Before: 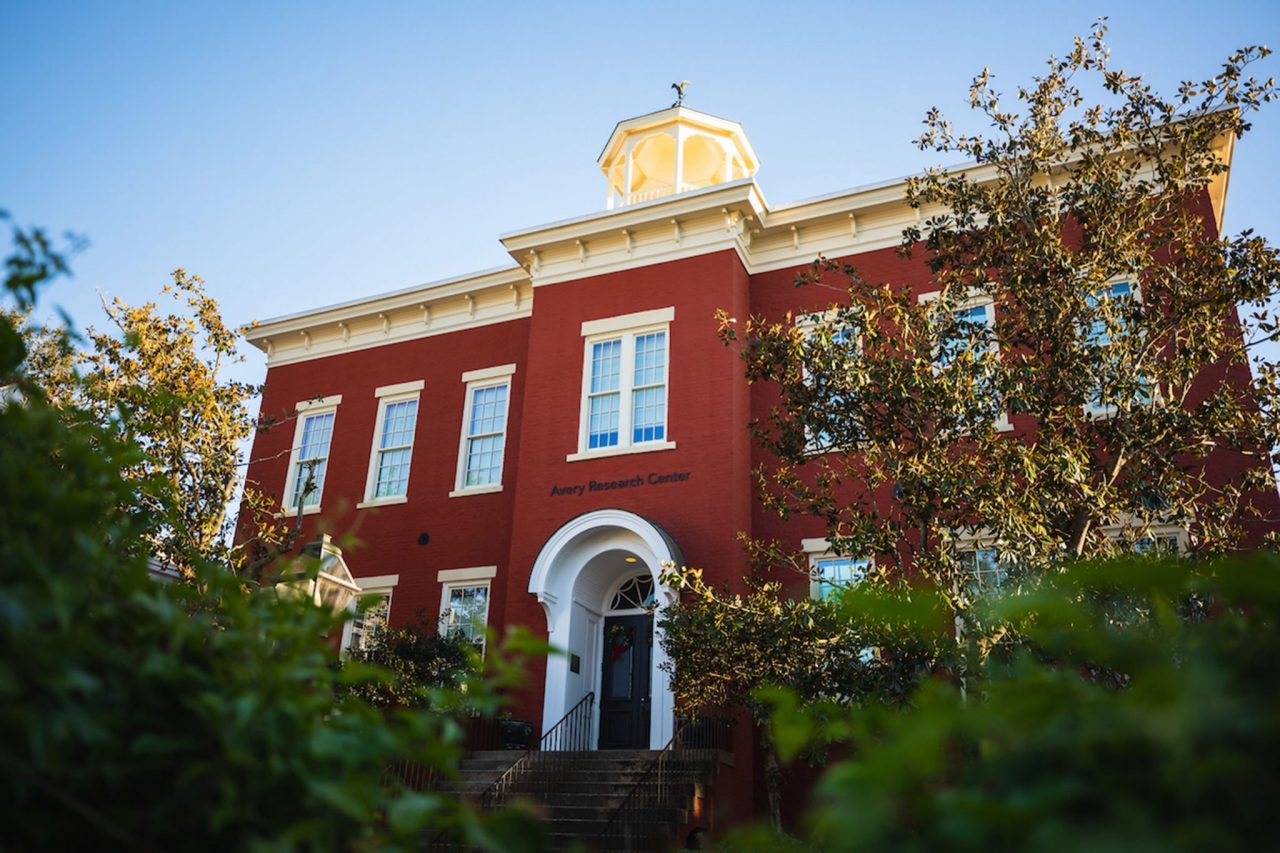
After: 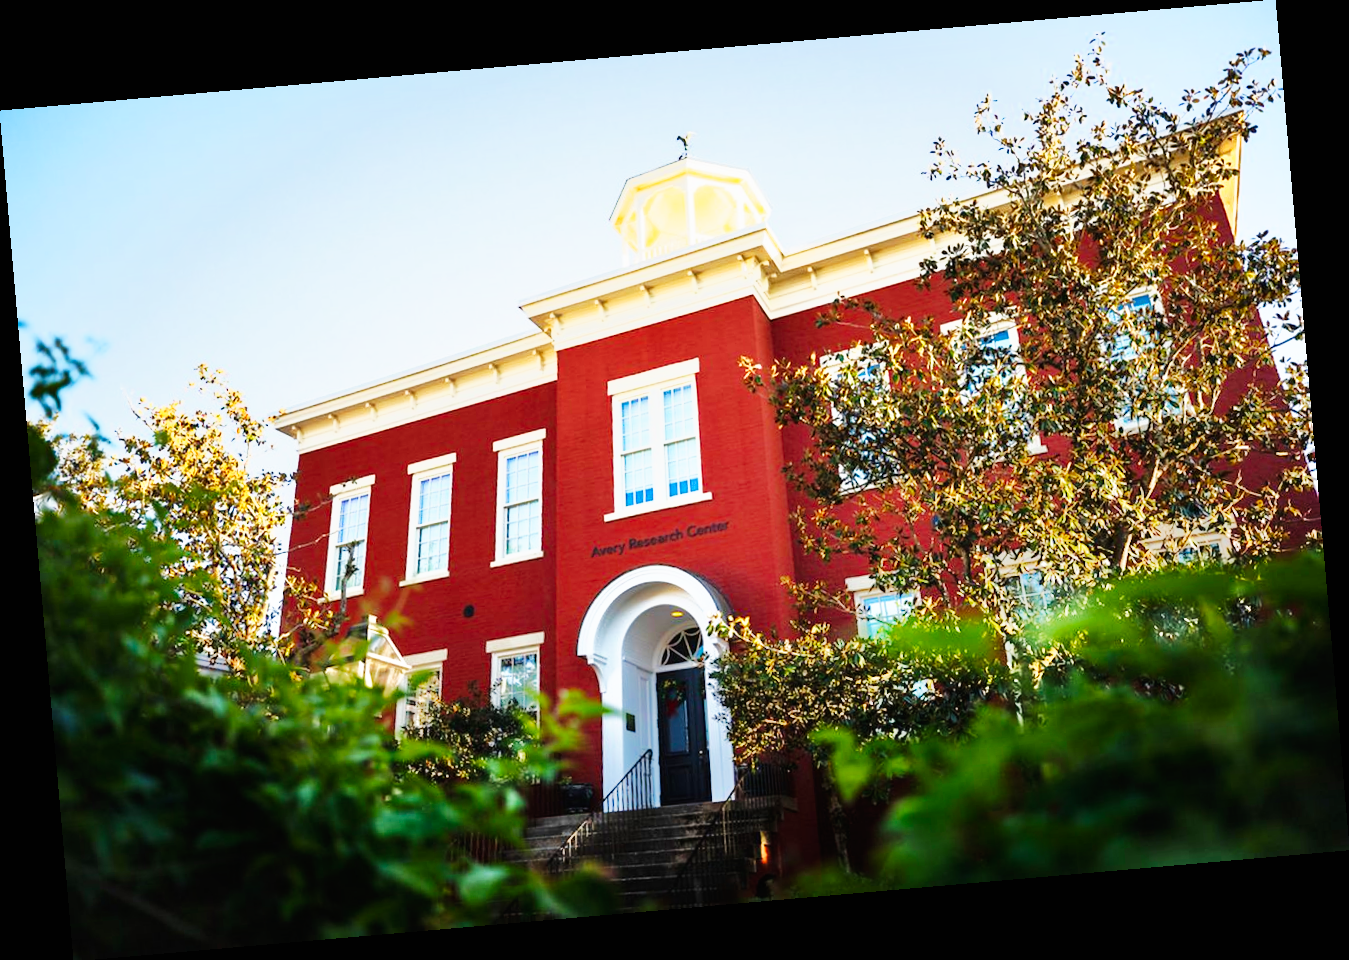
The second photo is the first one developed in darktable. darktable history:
base curve: curves: ch0 [(0, 0) (0.007, 0.004) (0.027, 0.03) (0.046, 0.07) (0.207, 0.54) (0.442, 0.872) (0.673, 0.972) (1, 1)], preserve colors none
exposure: compensate highlight preservation false
rotate and perspective: rotation -4.98°, automatic cropping off
tone equalizer: -7 EV -0.63 EV, -6 EV 1 EV, -5 EV -0.45 EV, -4 EV 0.43 EV, -3 EV 0.41 EV, -2 EV 0.15 EV, -1 EV -0.15 EV, +0 EV -0.39 EV, smoothing diameter 25%, edges refinement/feathering 10, preserve details guided filter
